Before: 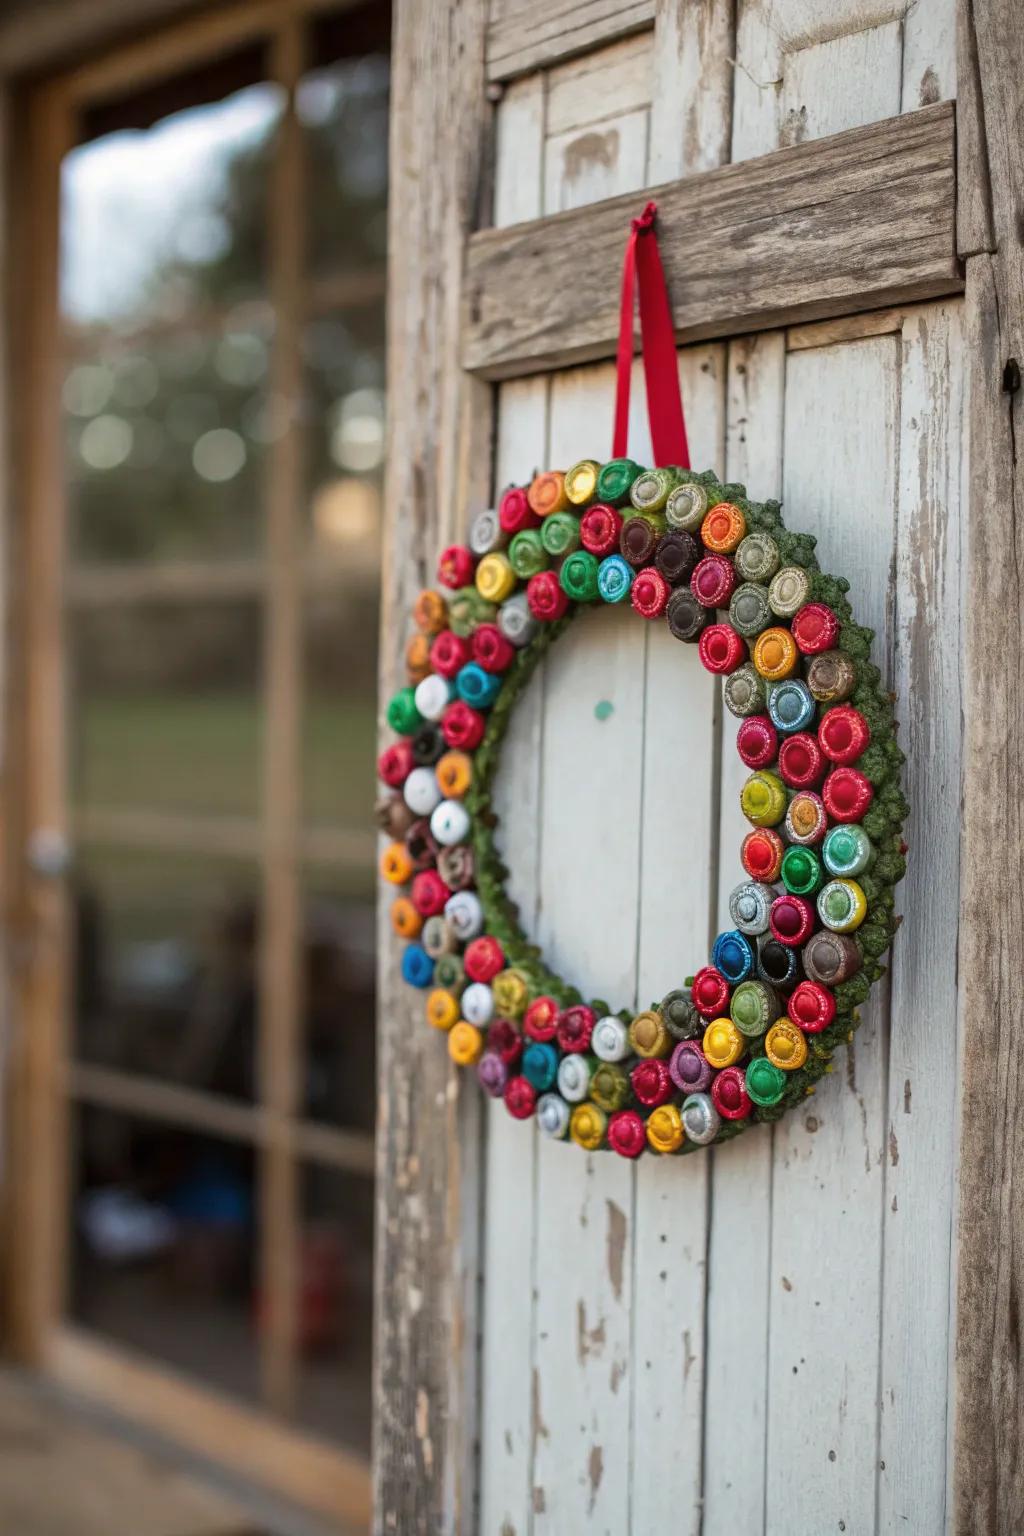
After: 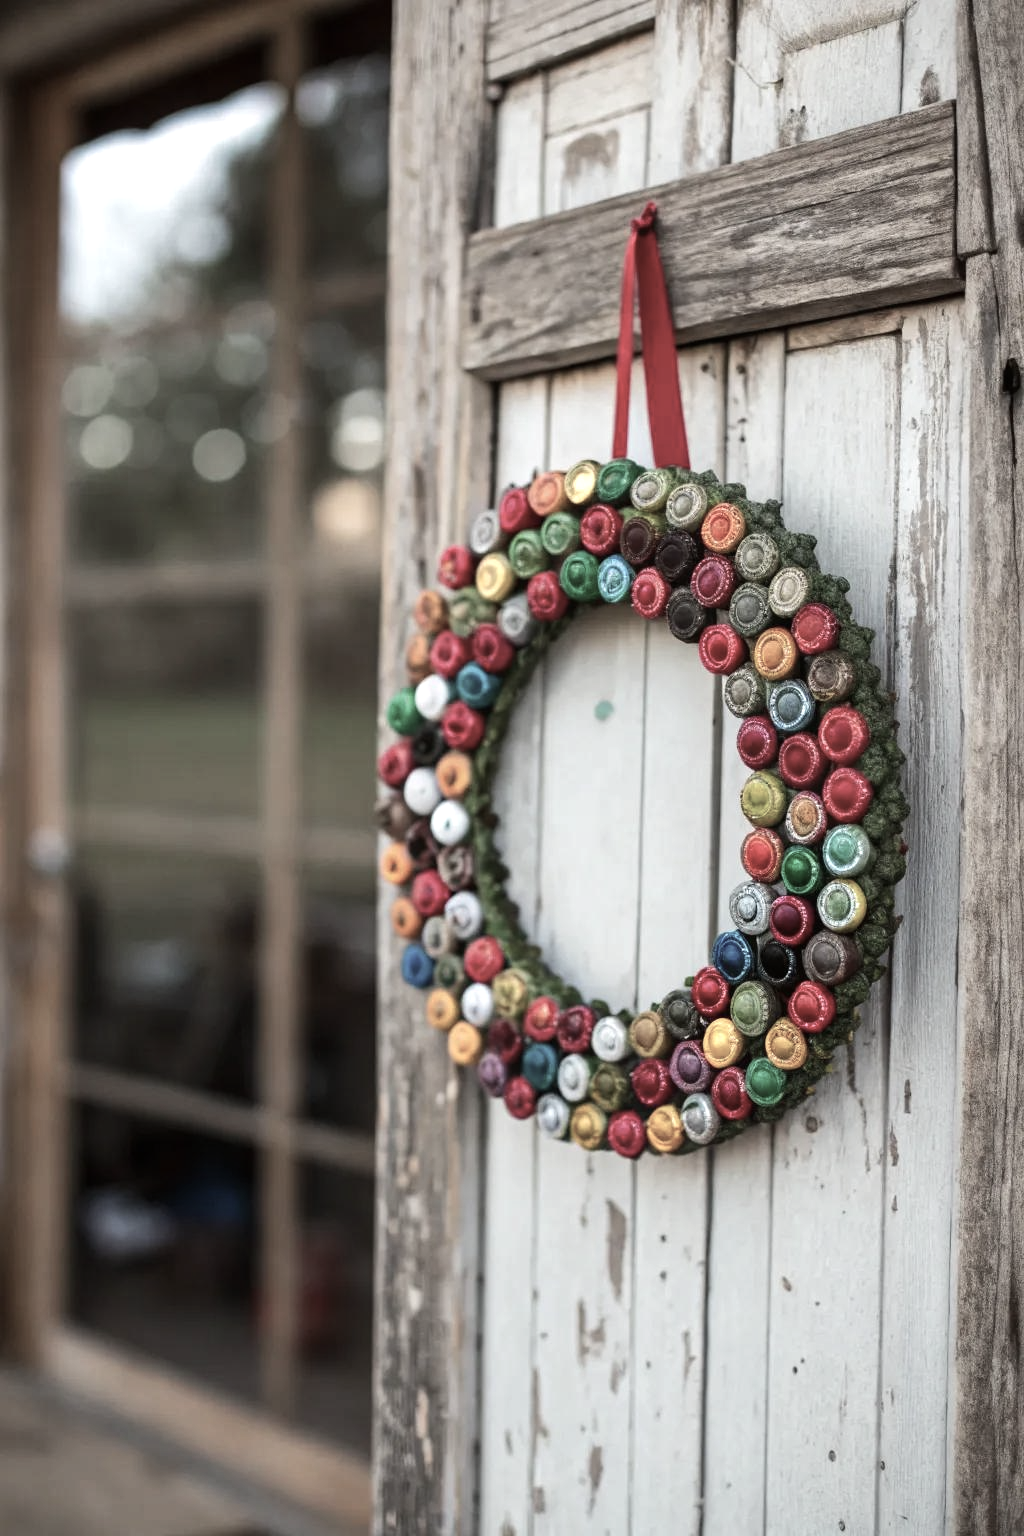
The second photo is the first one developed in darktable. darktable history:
color balance rgb: linear chroma grading › global chroma -16.06%, perceptual saturation grading › global saturation -32.85%, global vibrance -23.56%
tone equalizer: -8 EV -0.417 EV, -7 EV -0.389 EV, -6 EV -0.333 EV, -5 EV -0.222 EV, -3 EV 0.222 EV, -2 EV 0.333 EV, -1 EV 0.389 EV, +0 EV 0.417 EV, edges refinement/feathering 500, mask exposure compensation -1.57 EV, preserve details no
